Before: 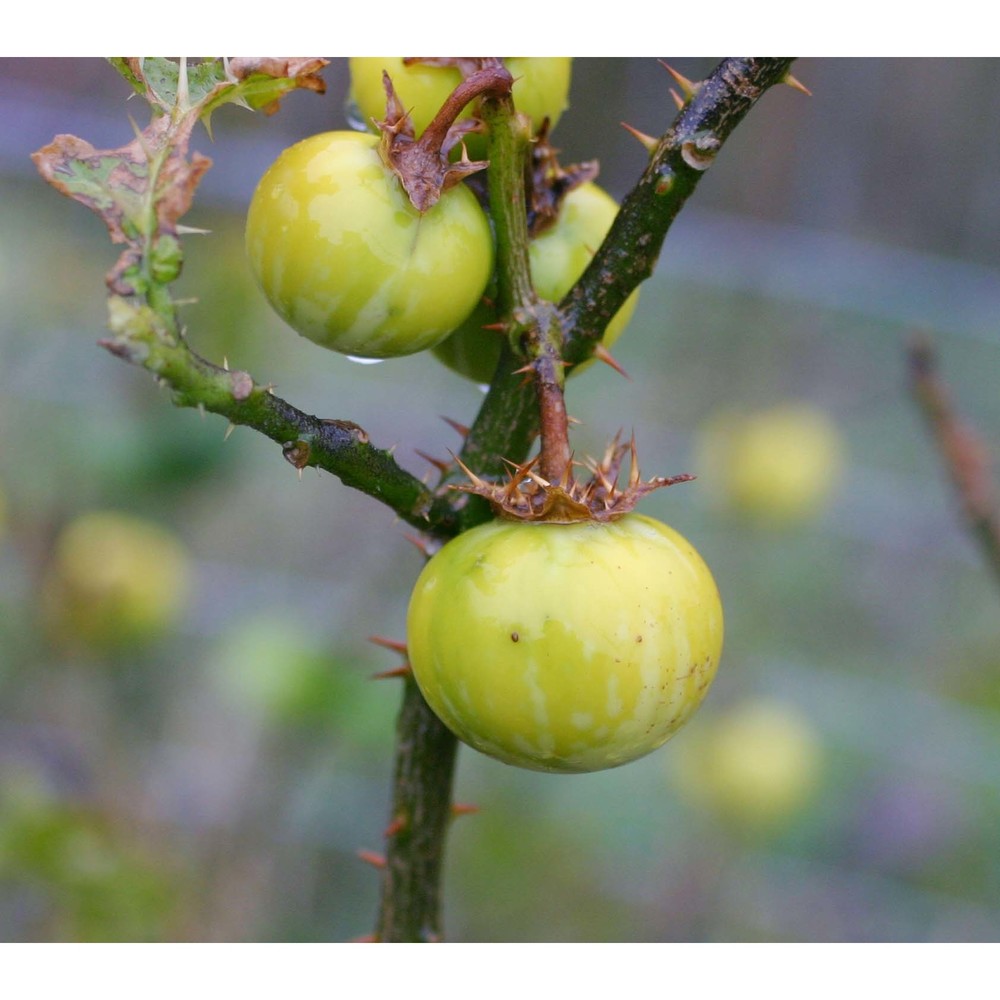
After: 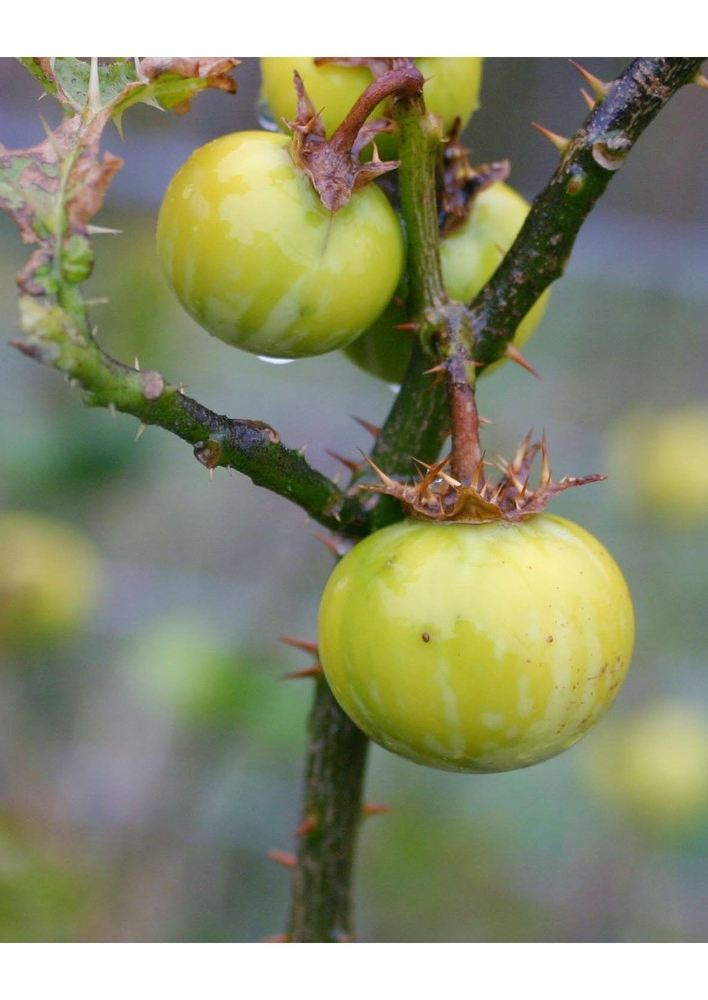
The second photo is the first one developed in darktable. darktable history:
crop and rotate: left 8.932%, right 20.237%
